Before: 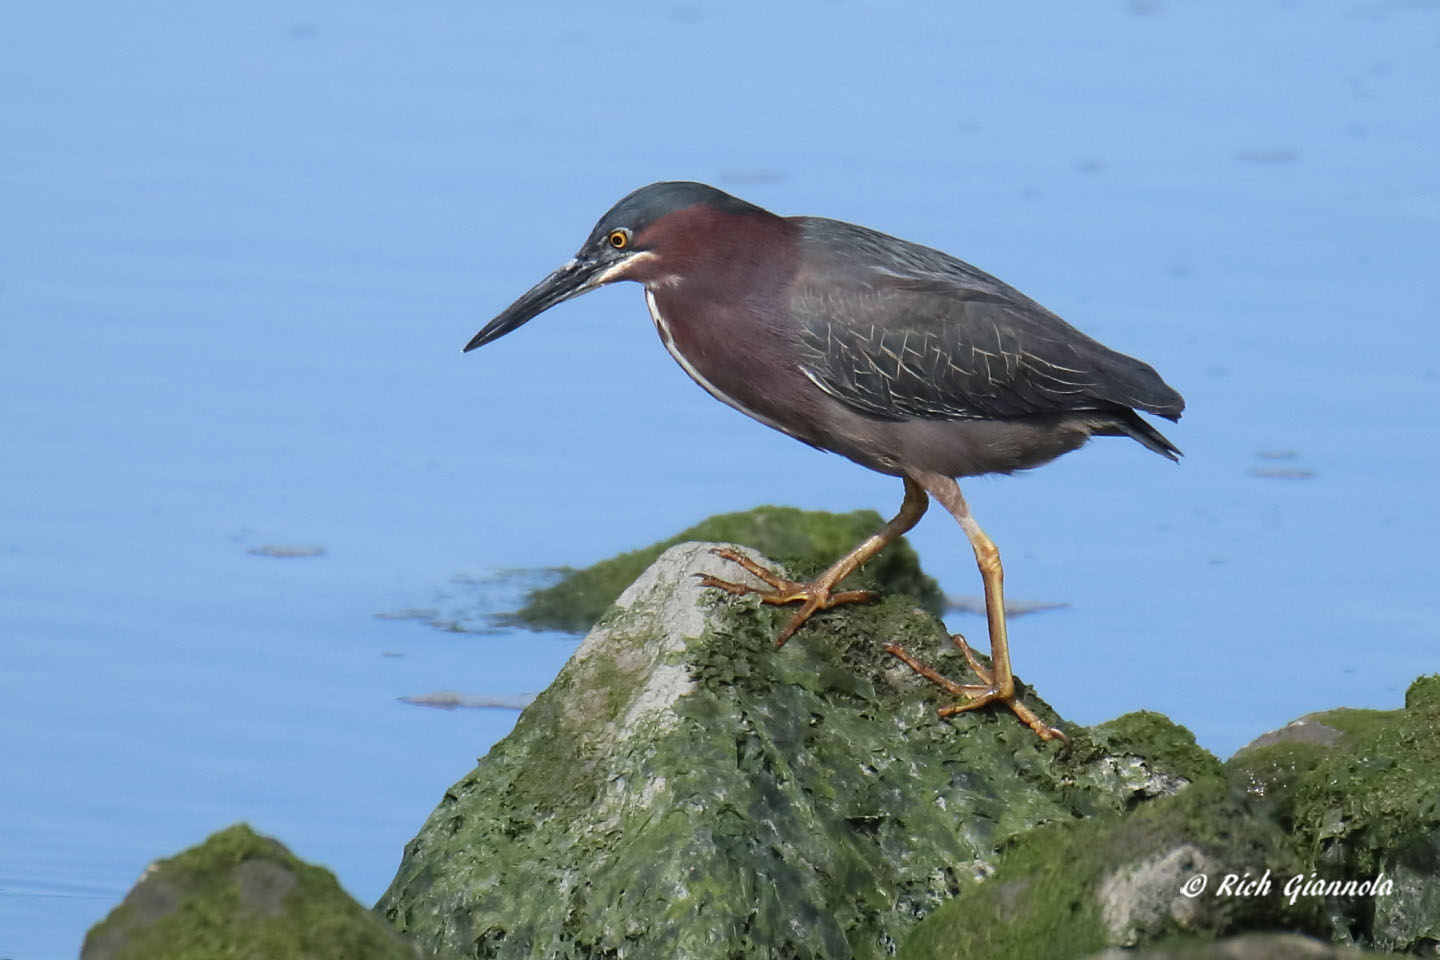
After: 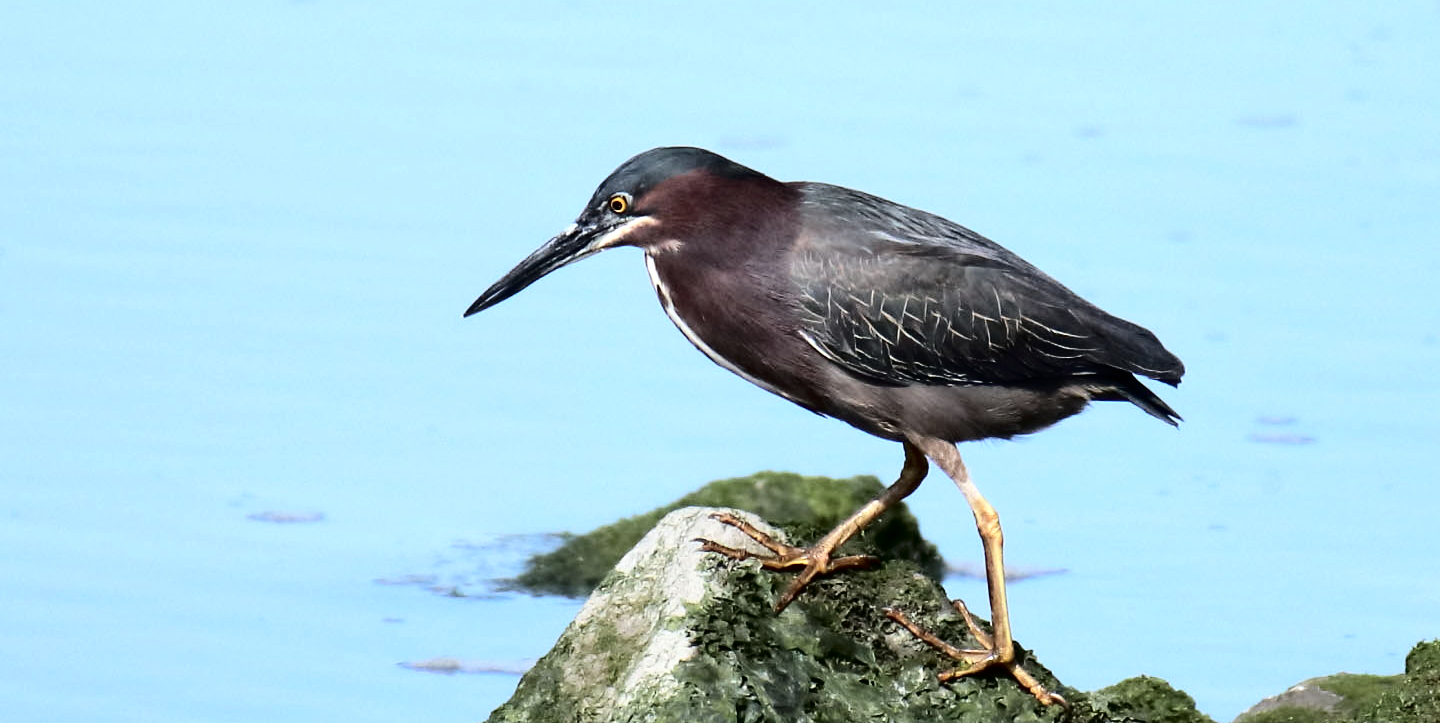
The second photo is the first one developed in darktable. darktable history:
crop: top 3.735%, bottom 20.854%
shadows and highlights: shadows 3.62, highlights -16.41, soften with gaussian
tone curve: curves: ch0 [(0, 0) (0.003, 0) (0.011, 0.002) (0.025, 0.004) (0.044, 0.007) (0.069, 0.015) (0.1, 0.025) (0.136, 0.04) (0.177, 0.09) (0.224, 0.152) (0.277, 0.239) (0.335, 0.335) (0.399, 0.43) (0.468, 0.524) (0.543, 0.621) (0.623, 0.712) (0.709, 0.789) (0.801, 0.871) (0.898, 0.951) (1, 1)], color space Lab, independent channels
tone equalizer: -8 EV -0.748 EV, -7 EV -0.687 EV, -6 EV -0.585 EV, -5 EV -0.383 EV, -3 EV 0.395 EV, -2 EV 0.6 EV, -1 EV 0.675 EV, +0 EV 0.753 EV, edges refinement/feathering 500, mask exposure compensation -1.57 EV, preserve details no
